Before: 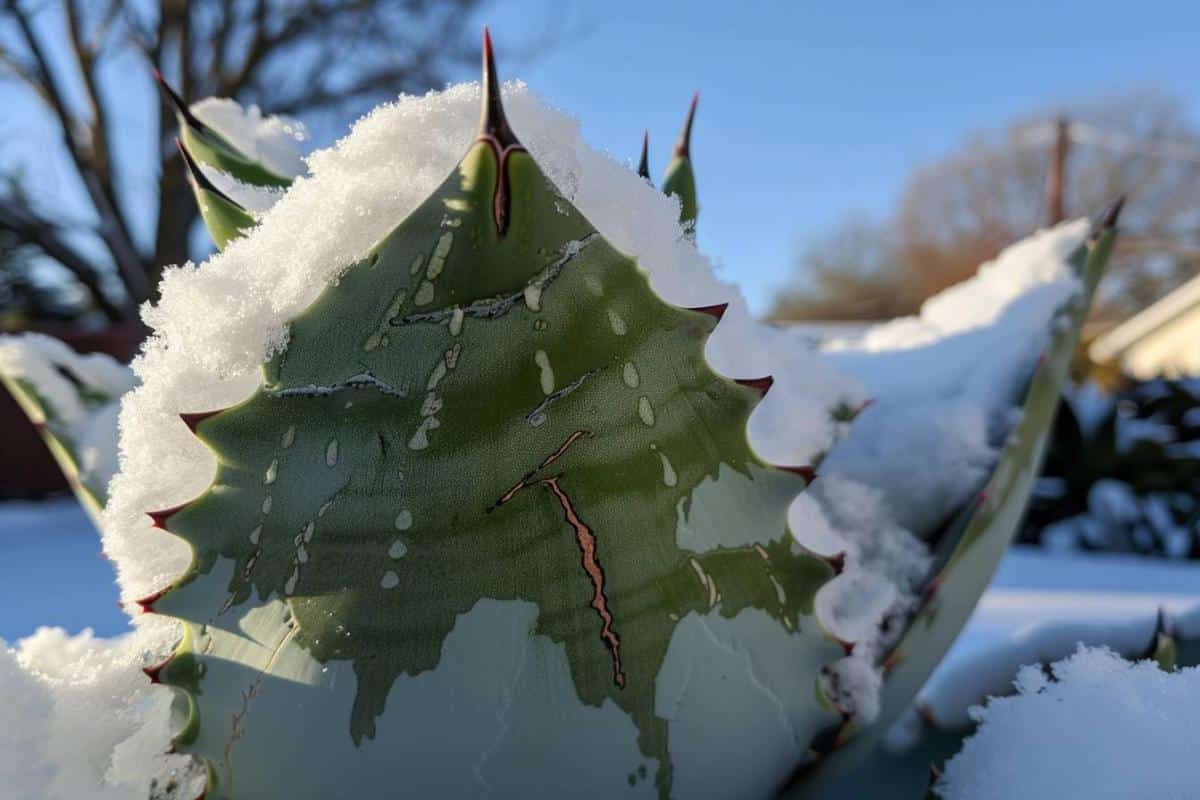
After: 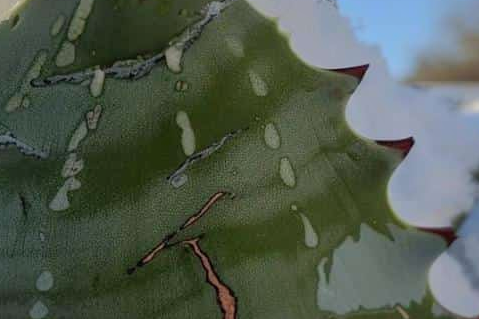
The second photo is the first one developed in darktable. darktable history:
shadows and highlights: shadows 40, highlights -60
crop: left 30%, top 30%, right 30%, bottom 30%
contrast brightness saturation: contrast 0.05
